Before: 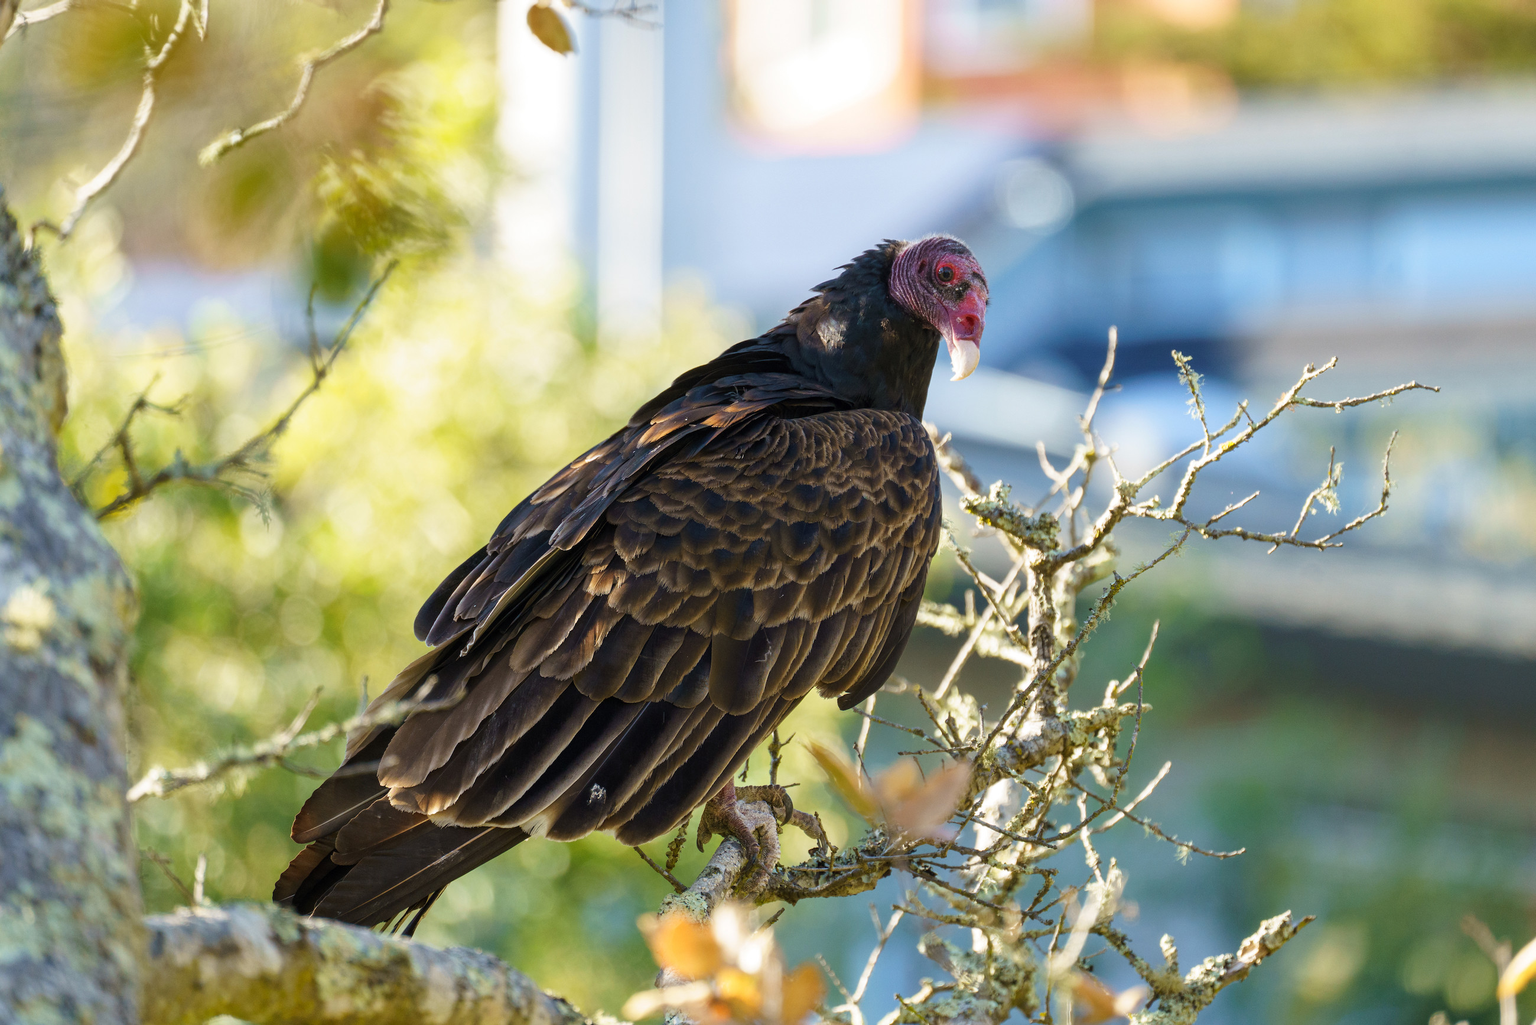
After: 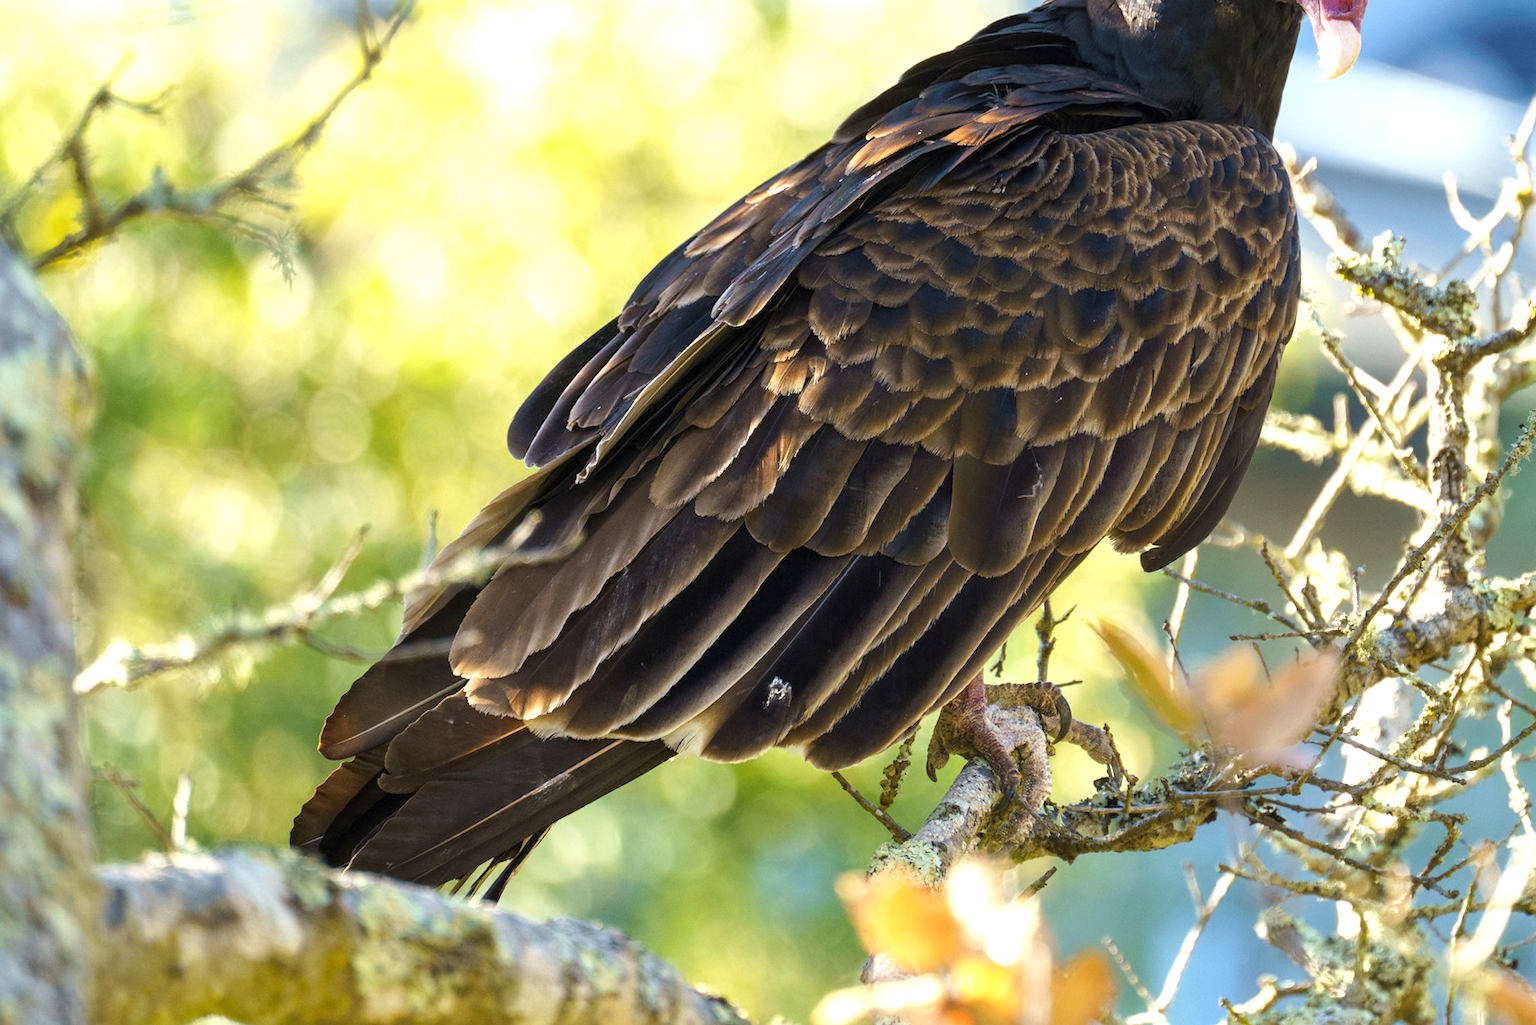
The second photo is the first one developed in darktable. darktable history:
crop and rotate: angle -0.82°, left 3.85%, top 31.828%, right 27.992%
exposure: exposure 0.6 EV, compensate highlight preservation false
